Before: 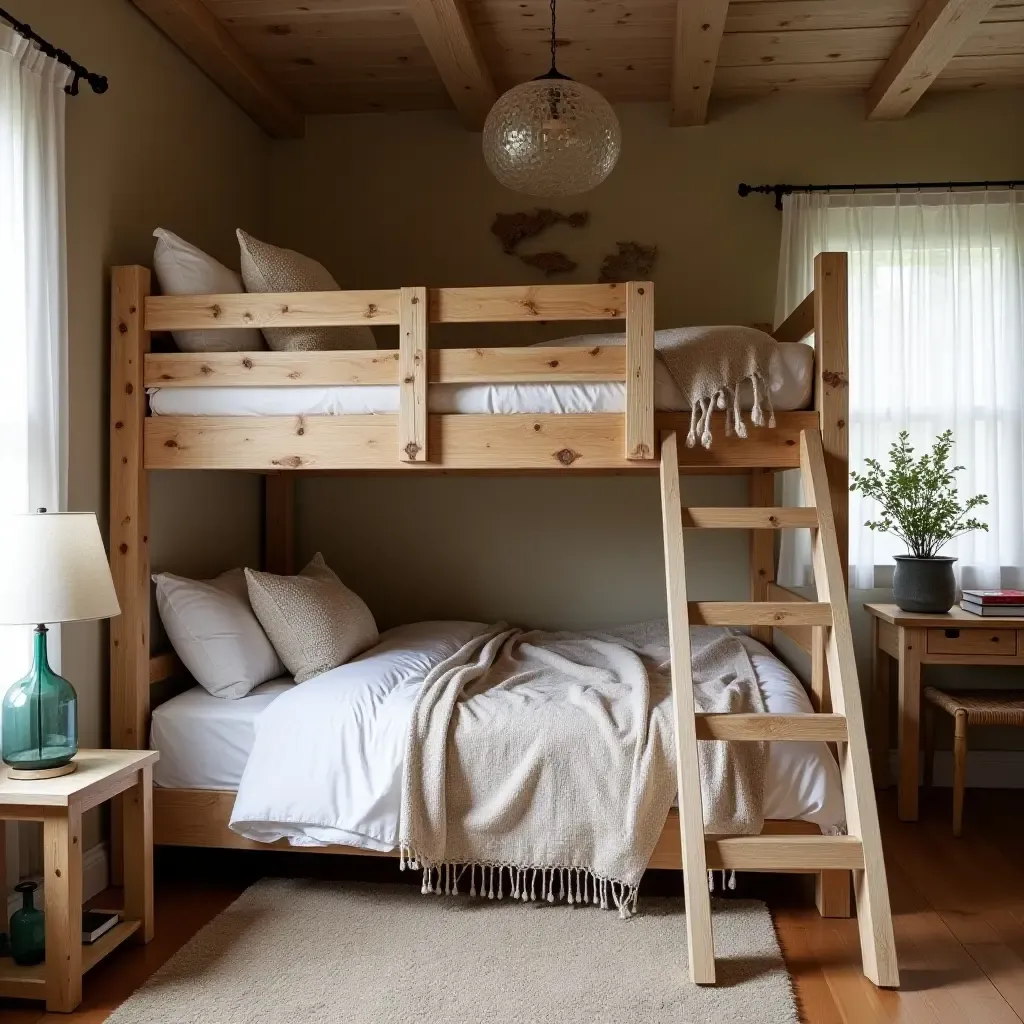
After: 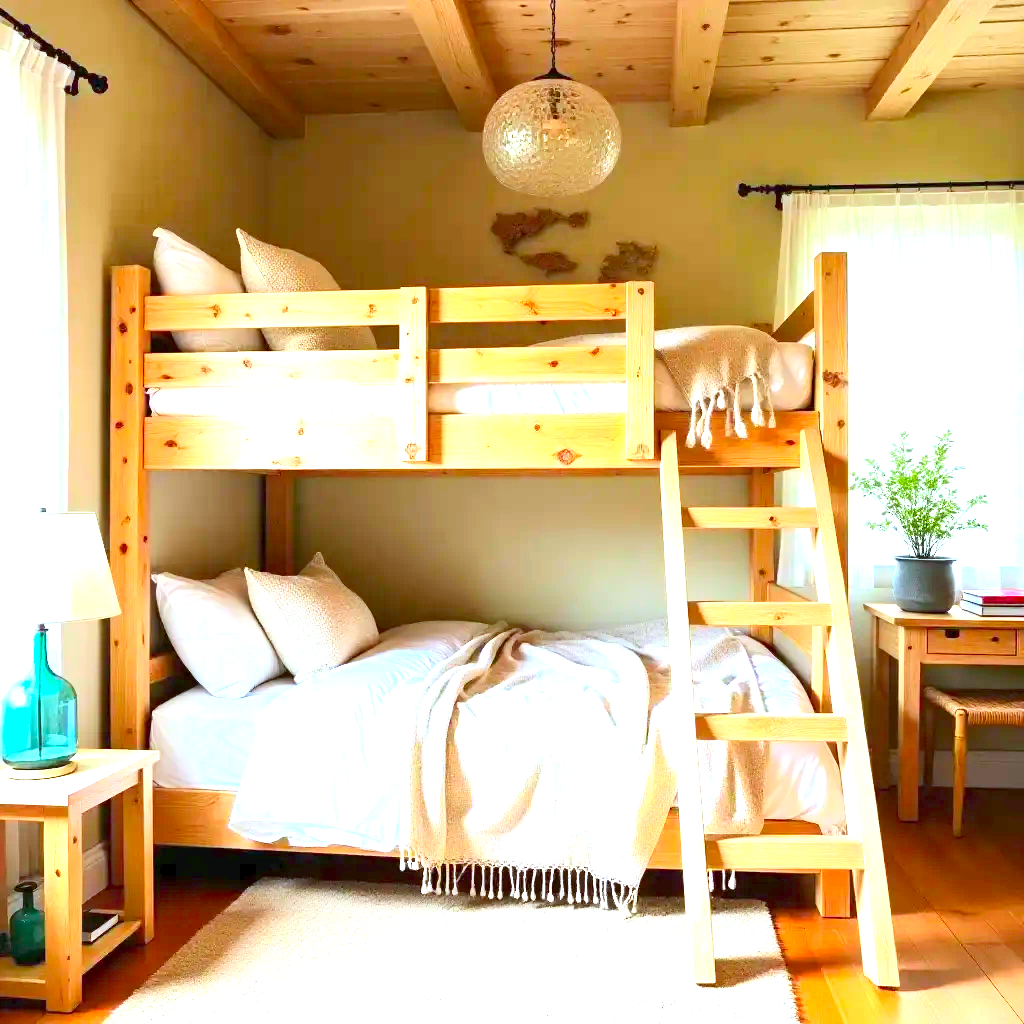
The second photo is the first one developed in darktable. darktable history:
white balance: red 0.925, blue 1.046
exposure: exposure 2.207 EV, compensate highlight preservation false
contrast brightness saturation: contrast 0.2, brightness 0.2, saturation 0.8
